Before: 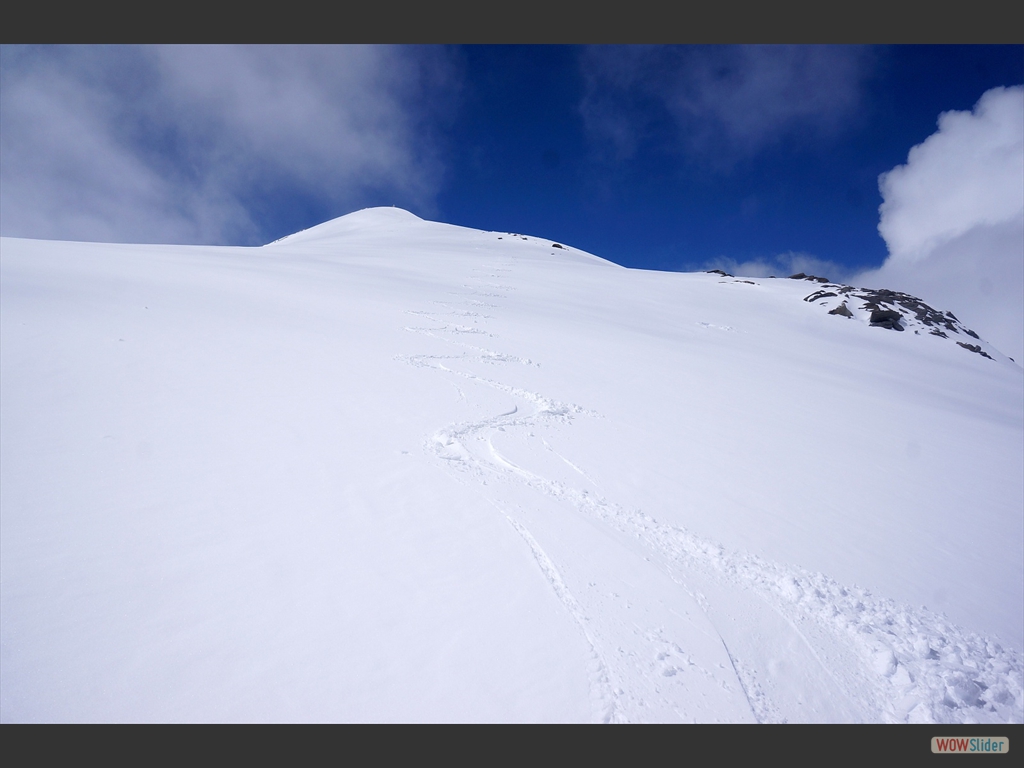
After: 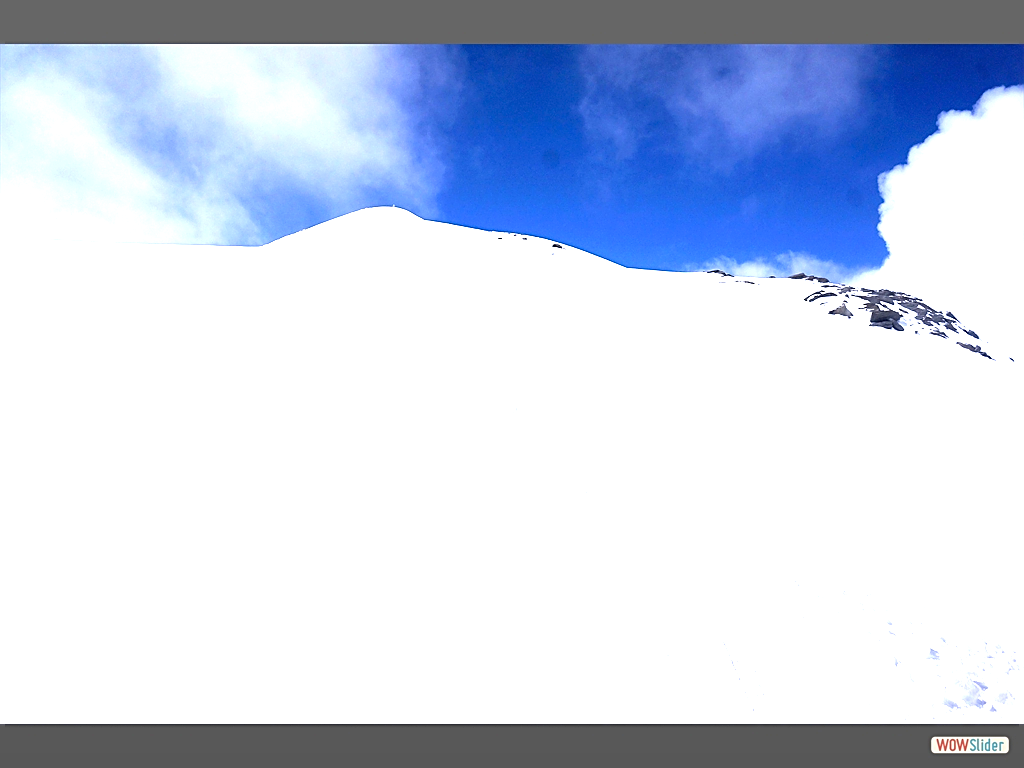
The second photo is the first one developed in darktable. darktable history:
graduated density: rotation -180°, offset 27.42
exposure: exposure 2 EV, compensate exposure bias true, compensate highlight preservation false
sharpen: on, module defaults
